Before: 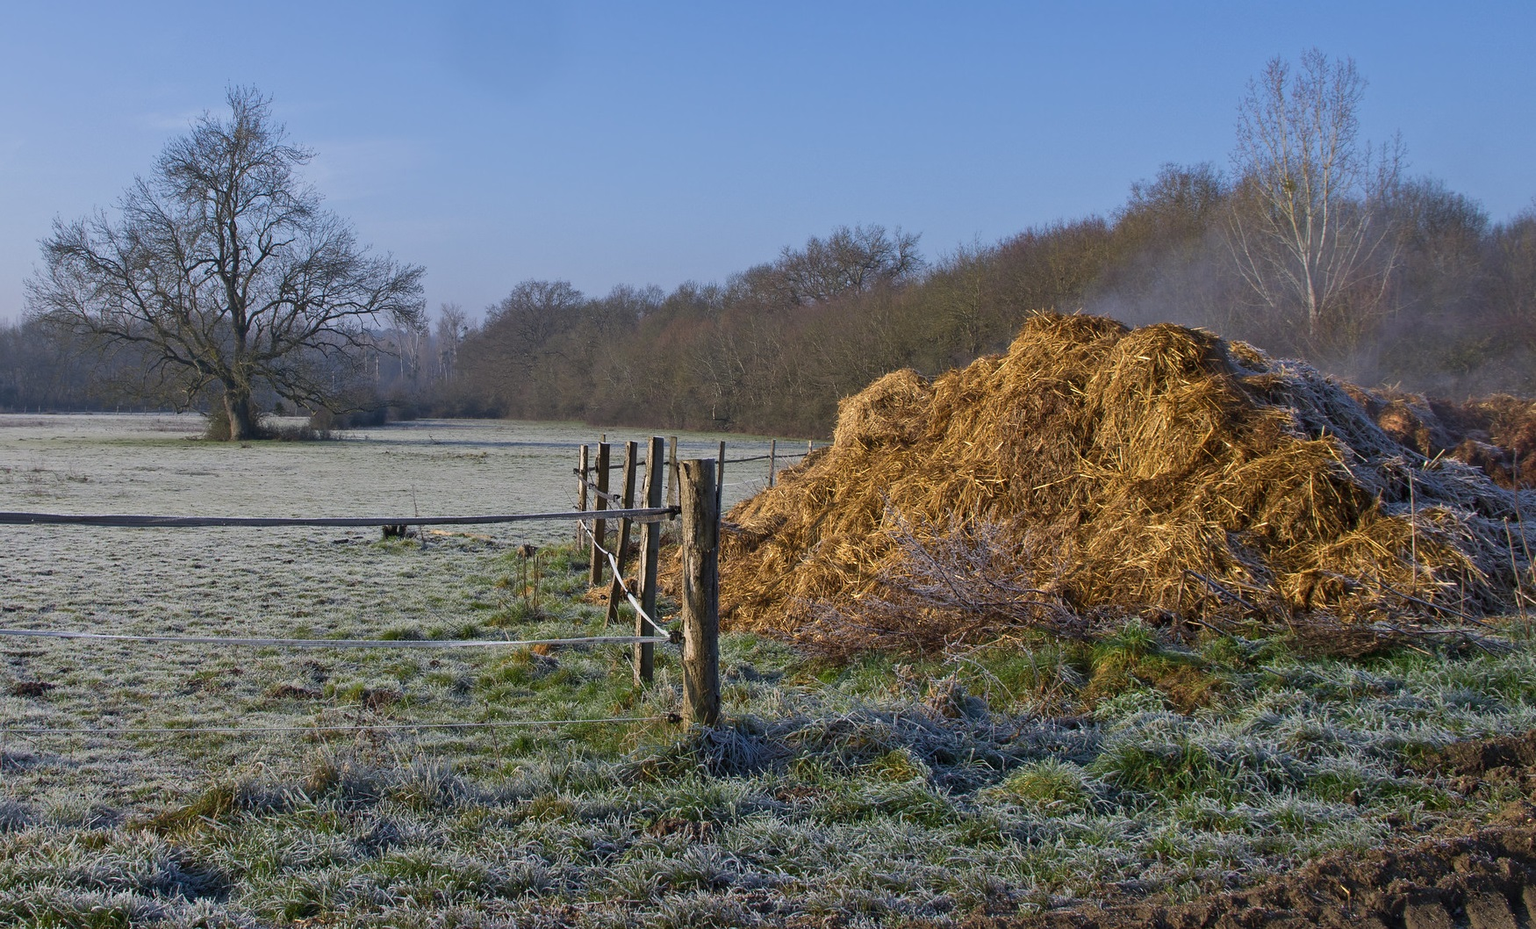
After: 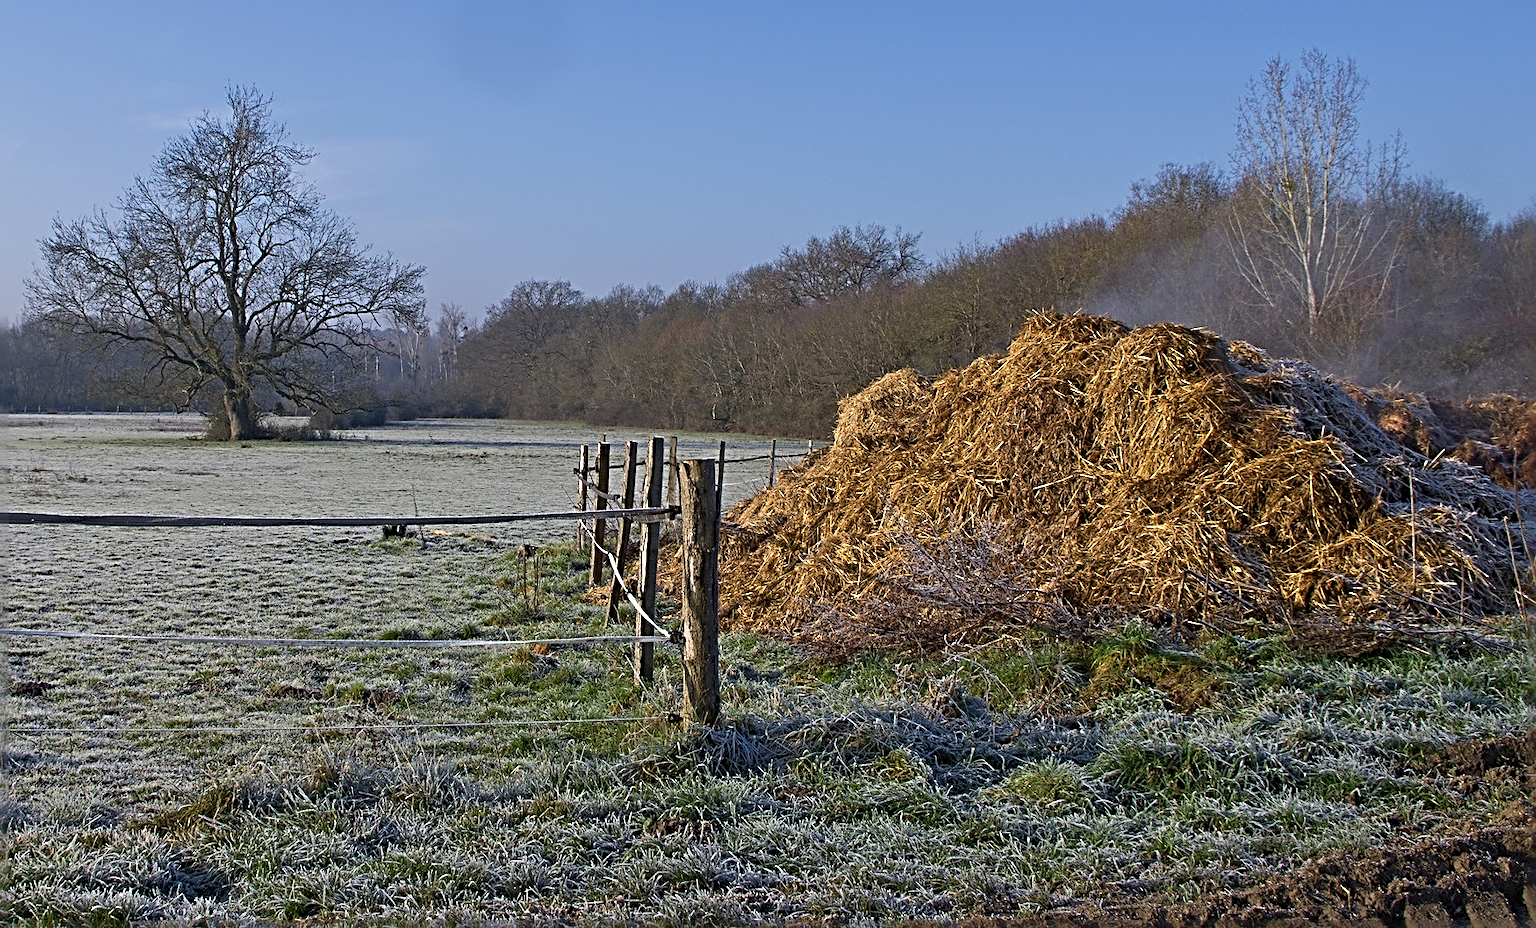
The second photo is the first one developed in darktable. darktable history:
exposure: black level correction 0.001, compensate highlight preservation false
sharpen: radius 3.696, amount 0.939
